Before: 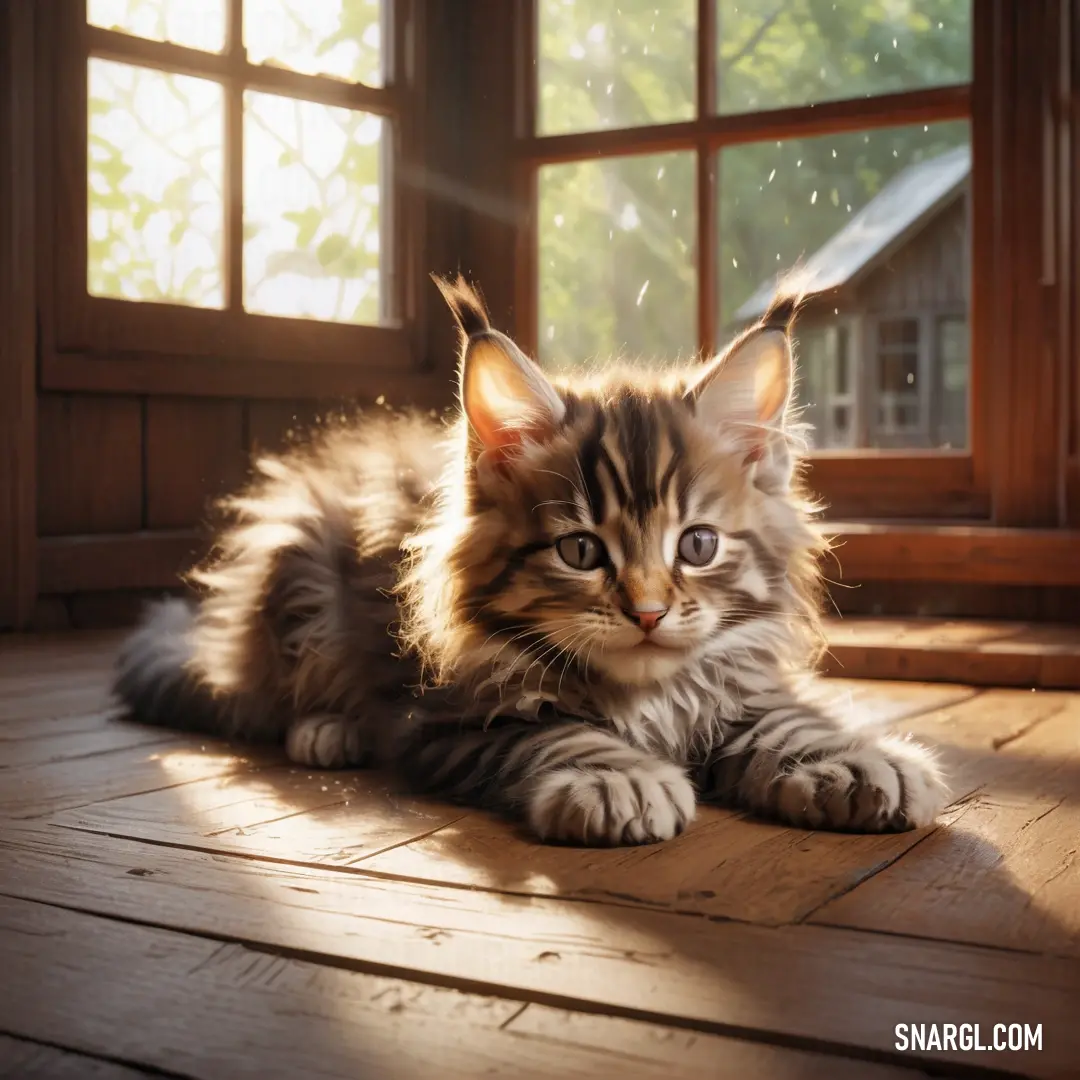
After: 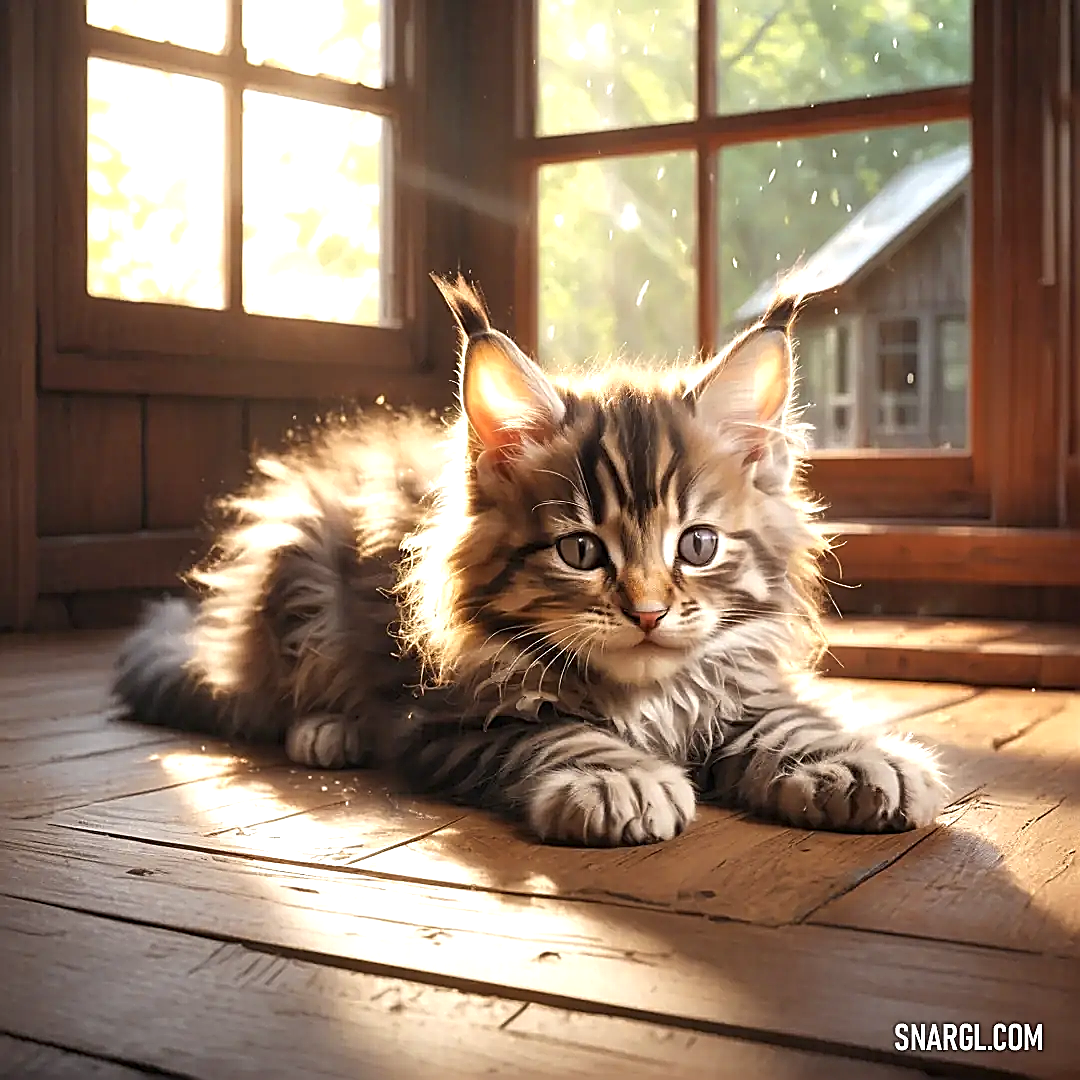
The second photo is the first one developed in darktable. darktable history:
exposure: black level correction 0, exposure 0.681 EV, compensate exposure bias true, compensate highlight preservation false
sharpen: radius 1.705, amount 1.293
color zones: curves: ch0 [(0.068, 0.464) (0.25, 0.5) (0.48, 0.508) (0.75, 0.536) (0.886, 0.476) (0.967, 0.456)]; ch1 [(0.066, 0.456) (0.25, 0.5) (0.616, 0.508) (0.746, 0.56) (0.934, 0.444)], mix 38.83%
